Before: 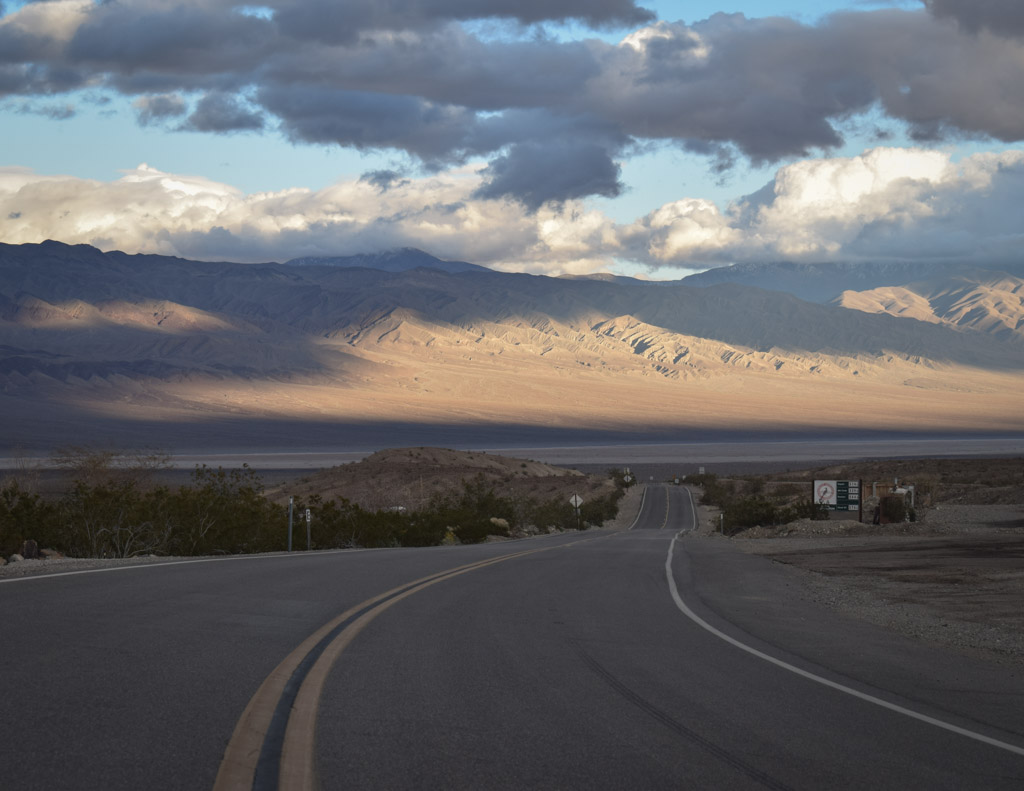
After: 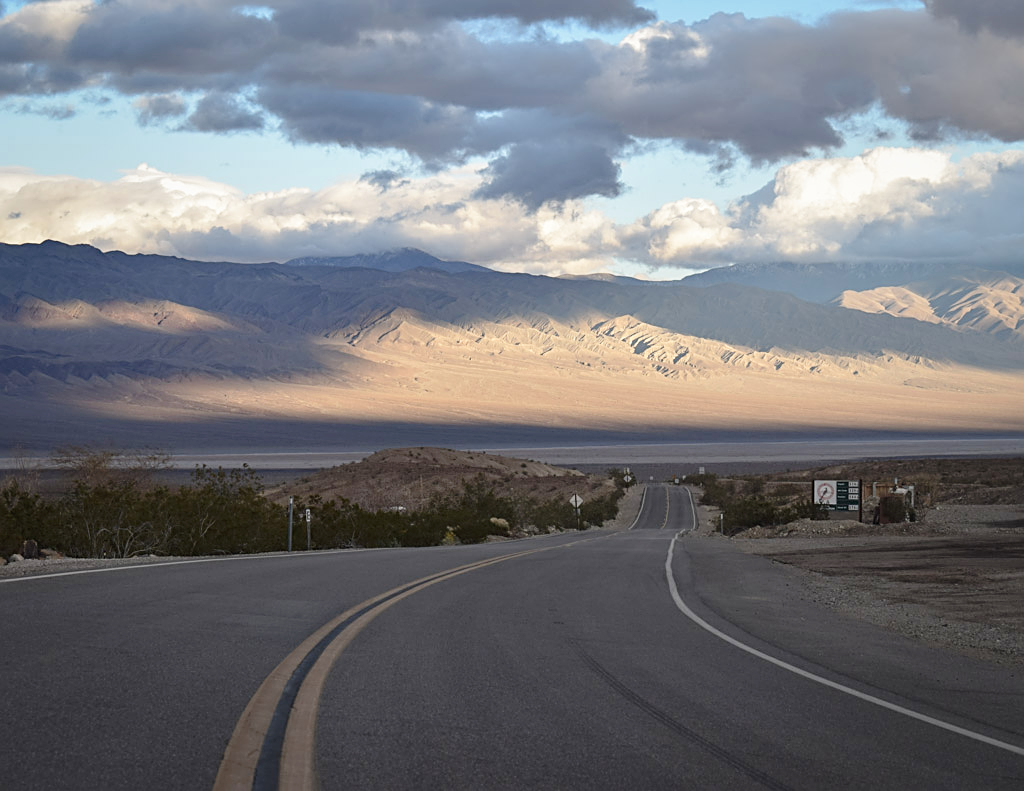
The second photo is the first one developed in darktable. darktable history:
tone curve: curves: ch0 [(0, 0) (0.003, 0.023) (0.011, 0.025) (0.025, 0.029) (0.044, 0.047) (0.069, 0.079) (0.1, 0.113) (0.136, 0.152) (0.177, 0.199) (0.224, 0.26) (0.277, 0.333) (0.335, 0.404) (0.399, 0.48) (0.468, 0.559) (0.543, 0.635) (0.623, 0.713) (0.709, 0.797) (0.801, 0.879) (0.898, 0.953) (1, 1)], preserve colors none
sharpen: on, module defaults
